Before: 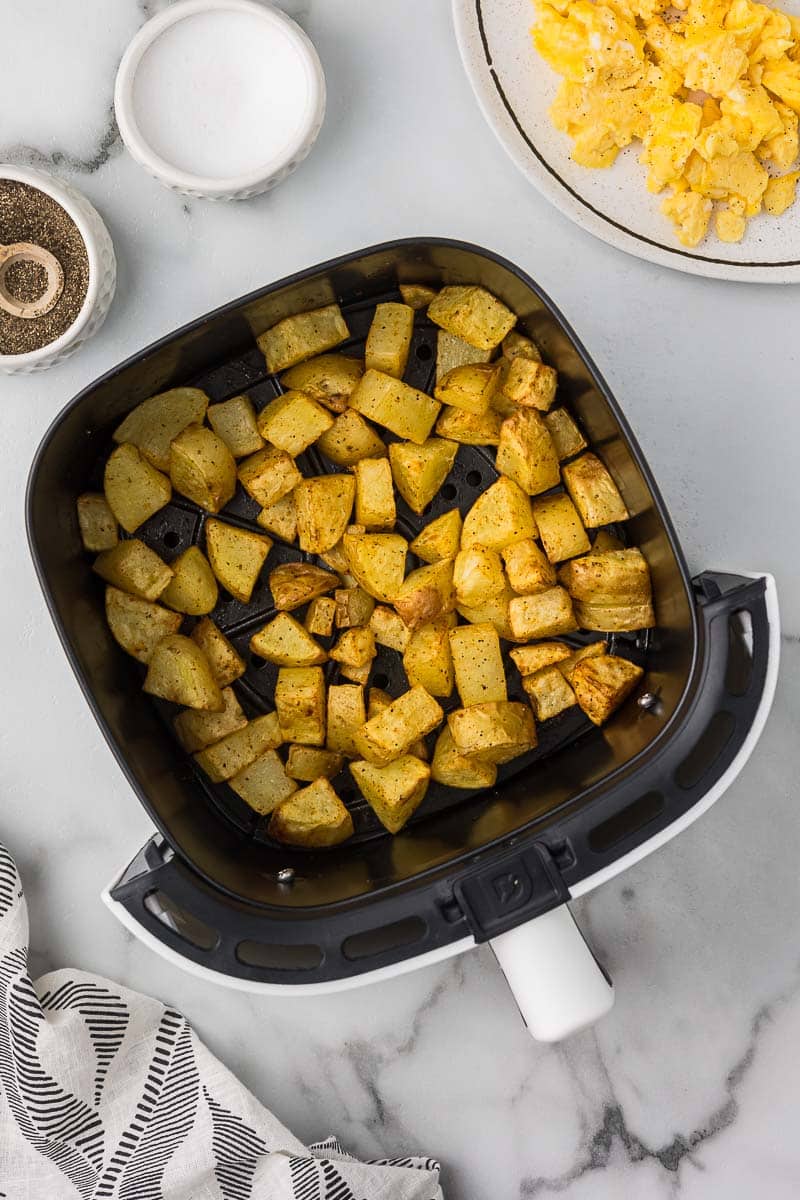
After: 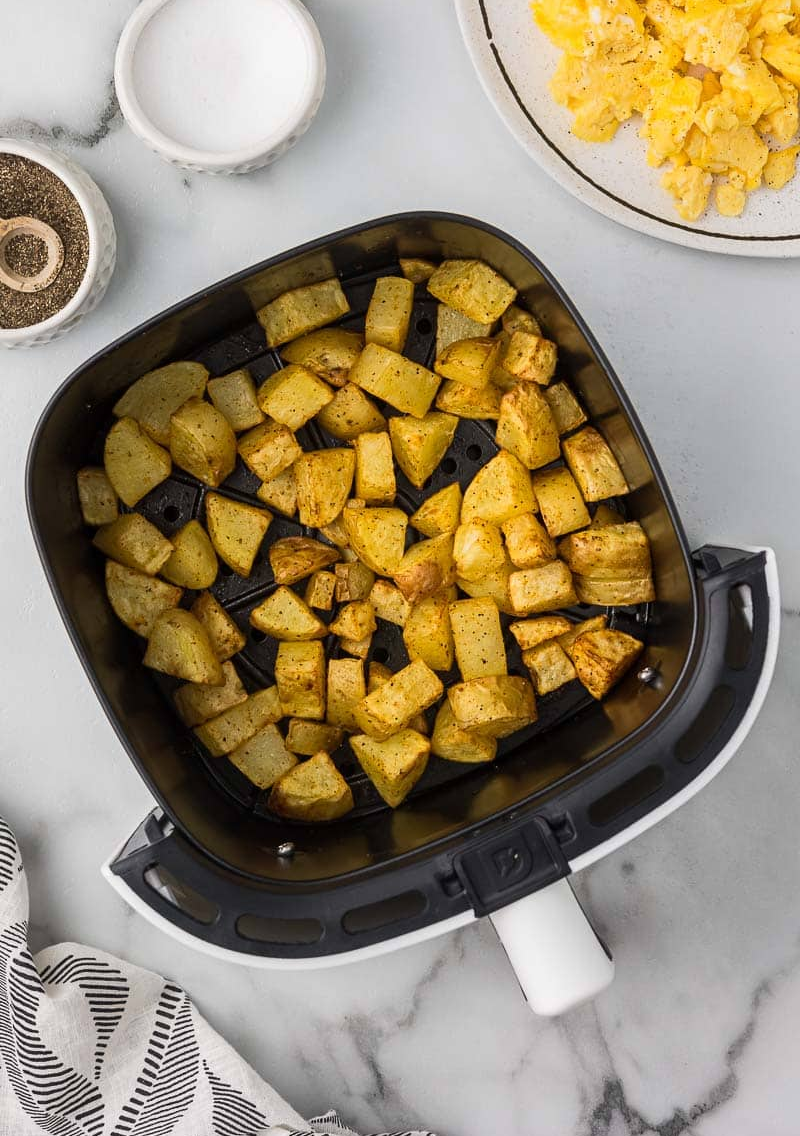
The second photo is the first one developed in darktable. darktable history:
crop and rotate: top 2.233%, bottom 3.044%
